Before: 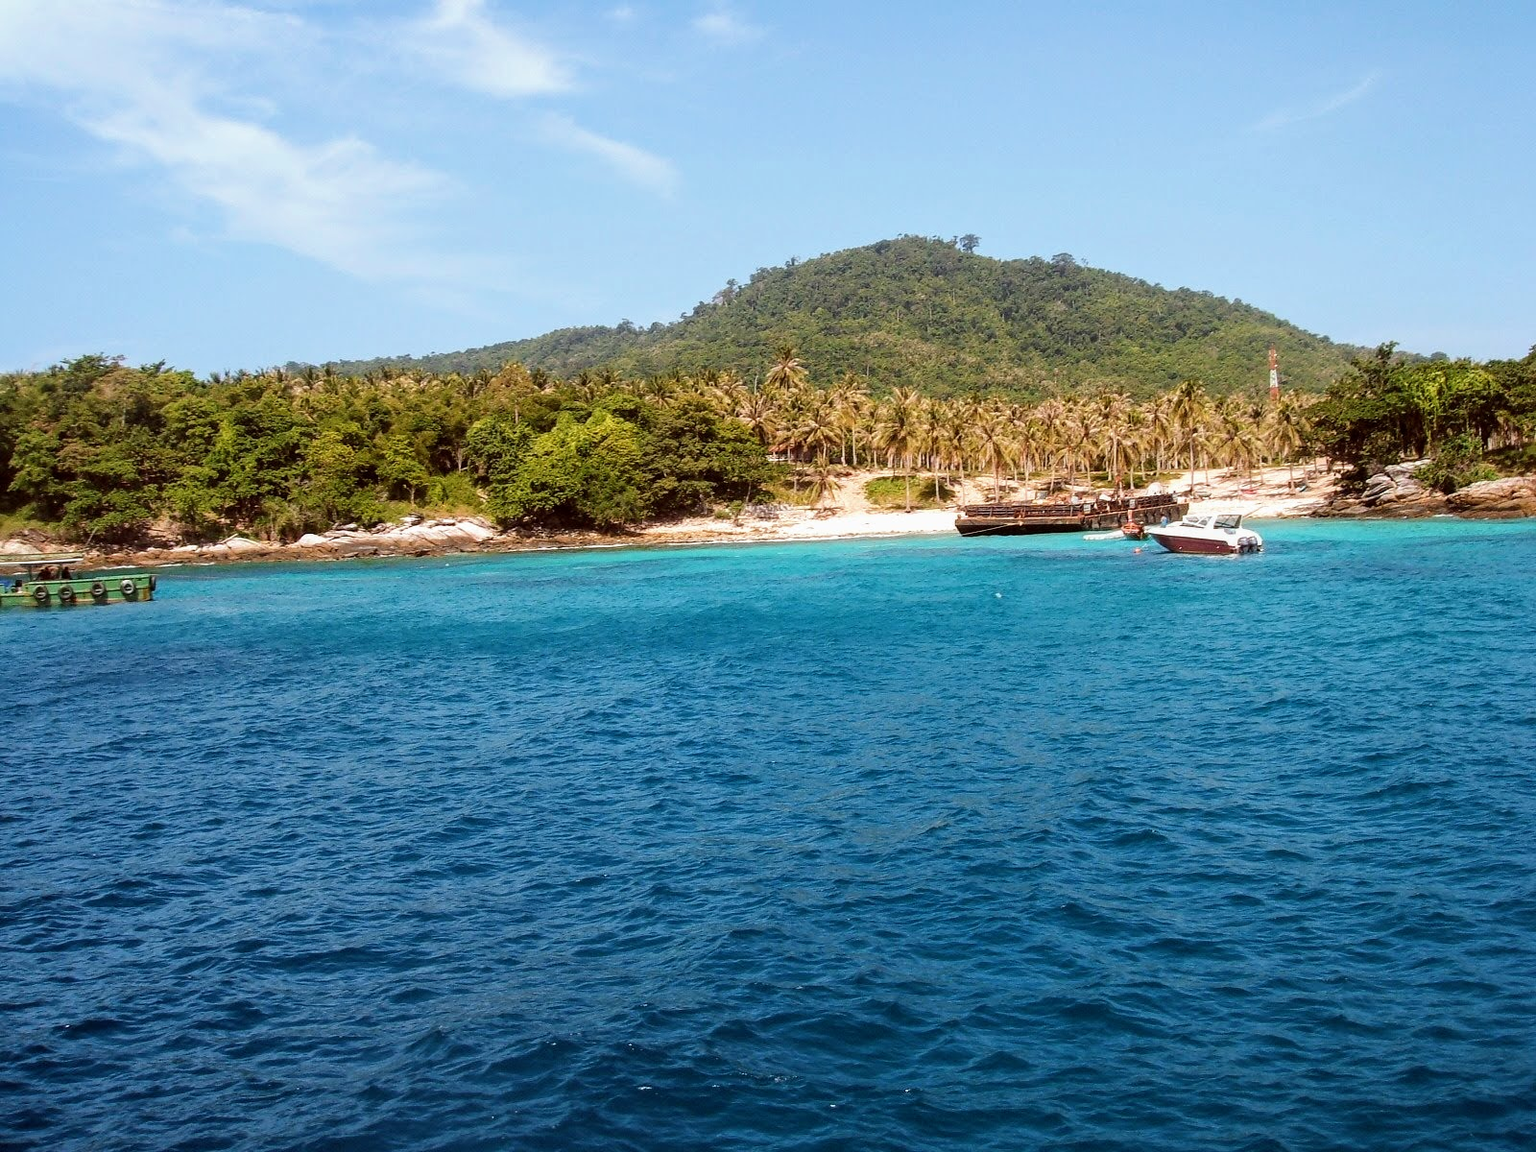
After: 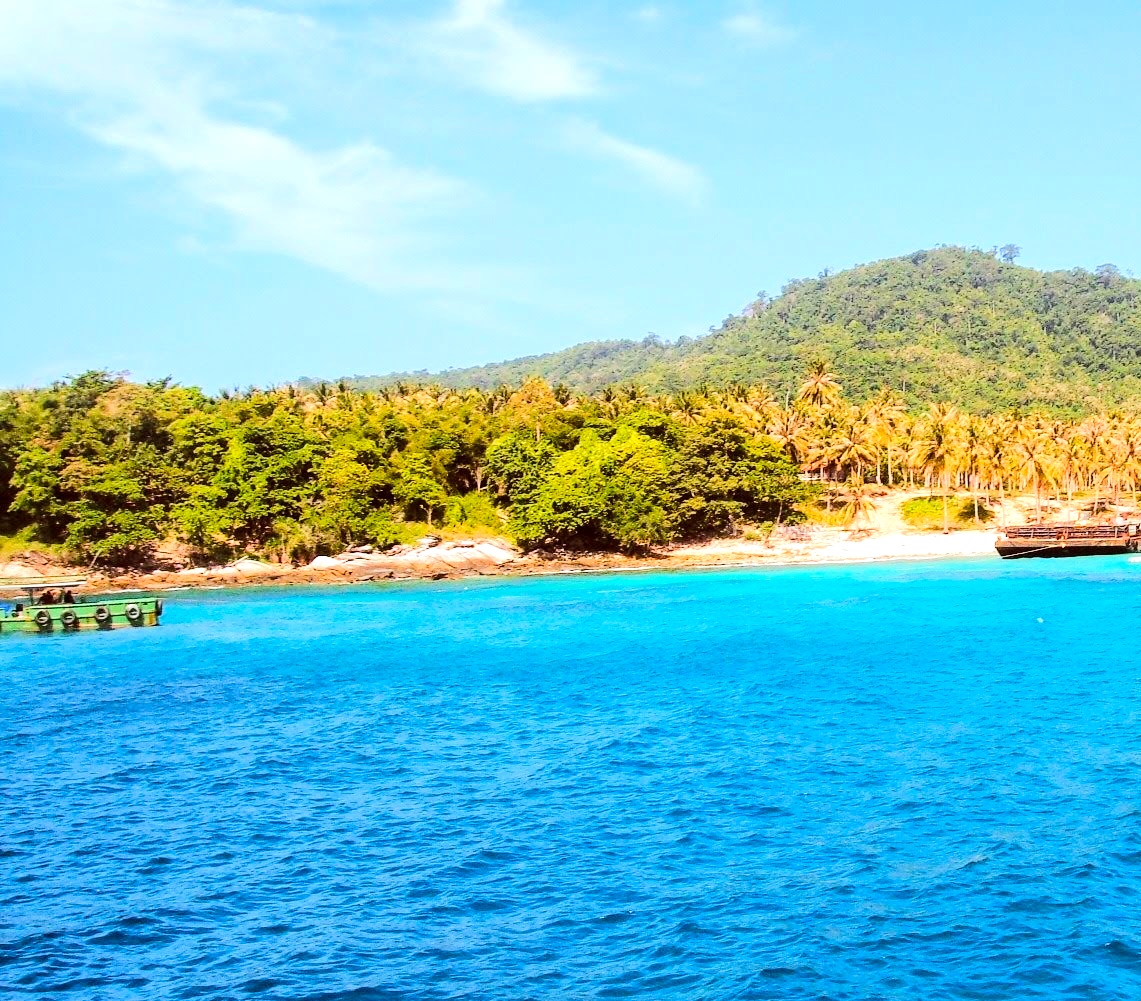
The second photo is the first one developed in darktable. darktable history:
crop: right 28.632%, bottom 16.501%
contrast brightness saturation: saturation 0.098
tone equalizer: -7 EV 0.14 EV, -6 EV 0.578 EV, -5 EV 1.17 EV, -4 EV 1.36 EV, -3 EV 1.16 EV, -2 EV 0.6 EV, -1 EV 0.149 EV, edges refinement/feathering 500, mask exposure compensation -1.57 EV, preserve details no
color balance rgb: shadows lift › chroma 0.854%, shadows lift › hue 111.6°, linear chroma grading › global chroma 8.763%, perceptual saturation grading › global saturation 0.722%, perceptual brilliance grading › highlights 9.894%, perceptual brilliance grading › mid-tones 5.423%, contrast -9.466%
